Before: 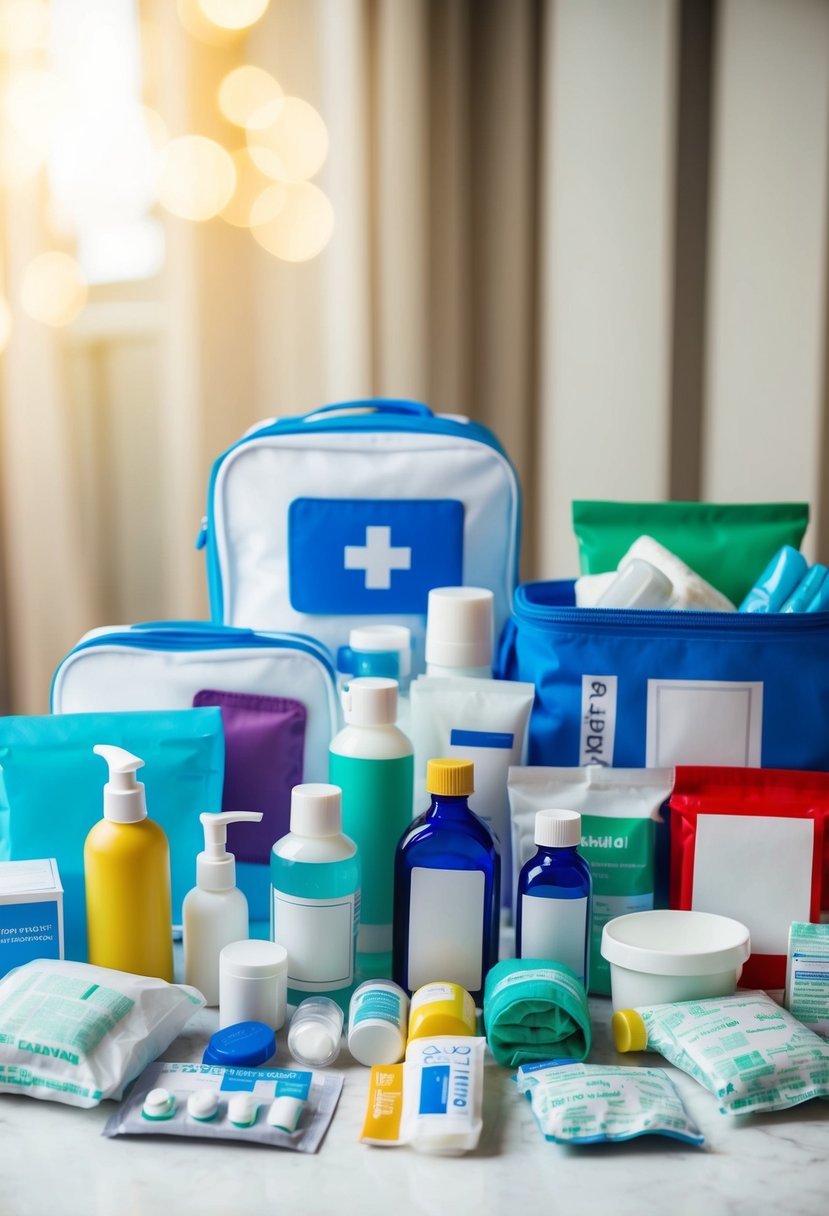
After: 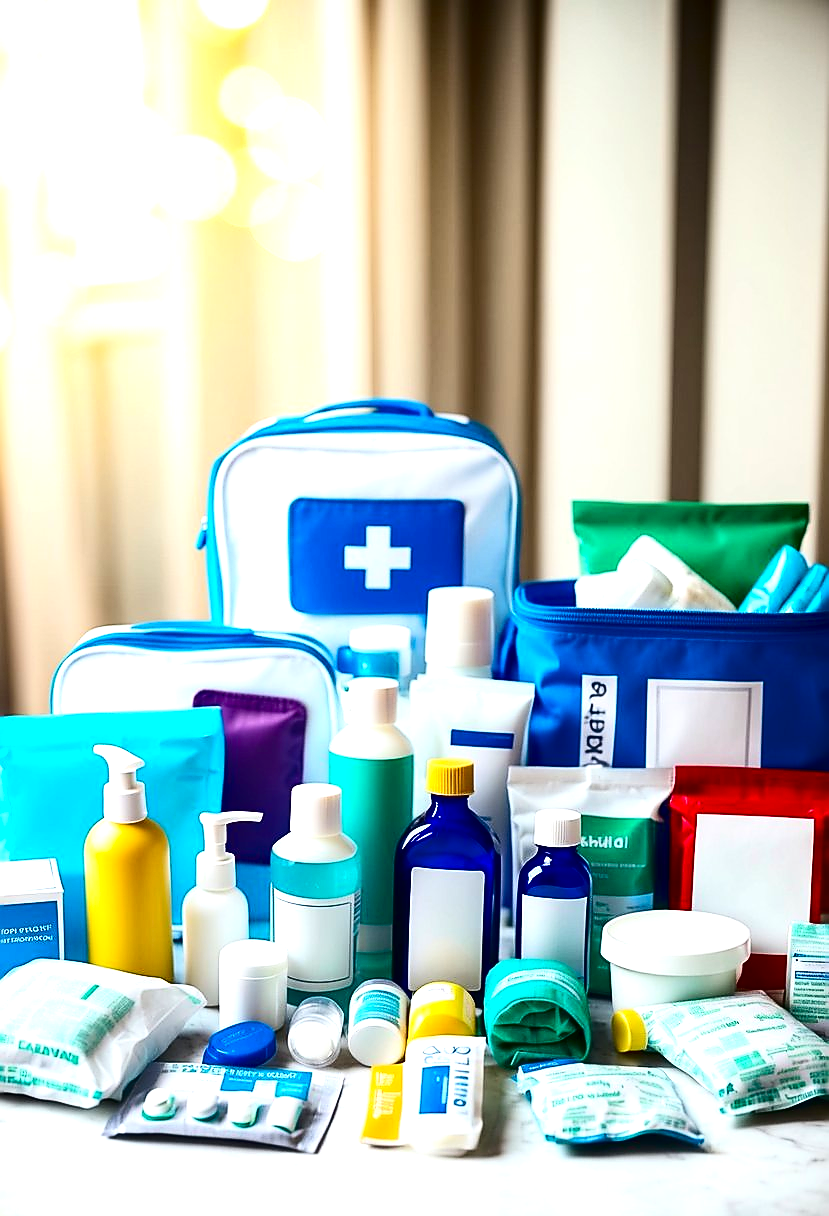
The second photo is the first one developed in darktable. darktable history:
exposure: exposure 0.766 EV, compensate highlight preservation false
sharpen: radius 1.4, amount 1.25, threshold 0.7
contrast brightness saturation: contrast 0.24, brightness -0.24, saturation 0.14
